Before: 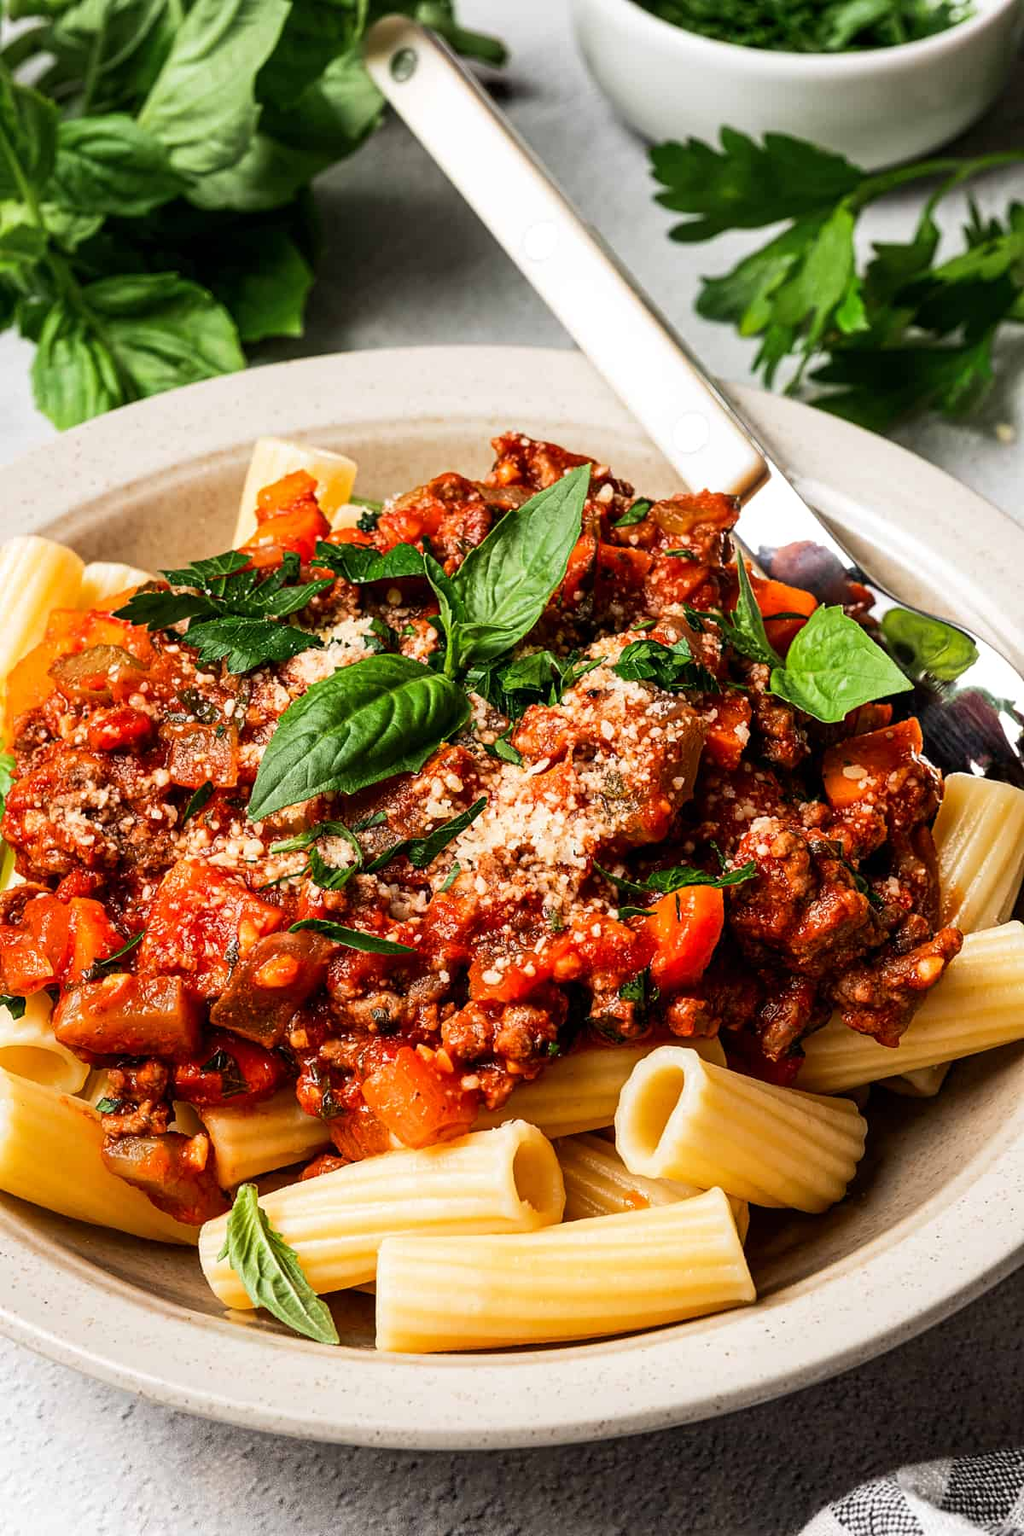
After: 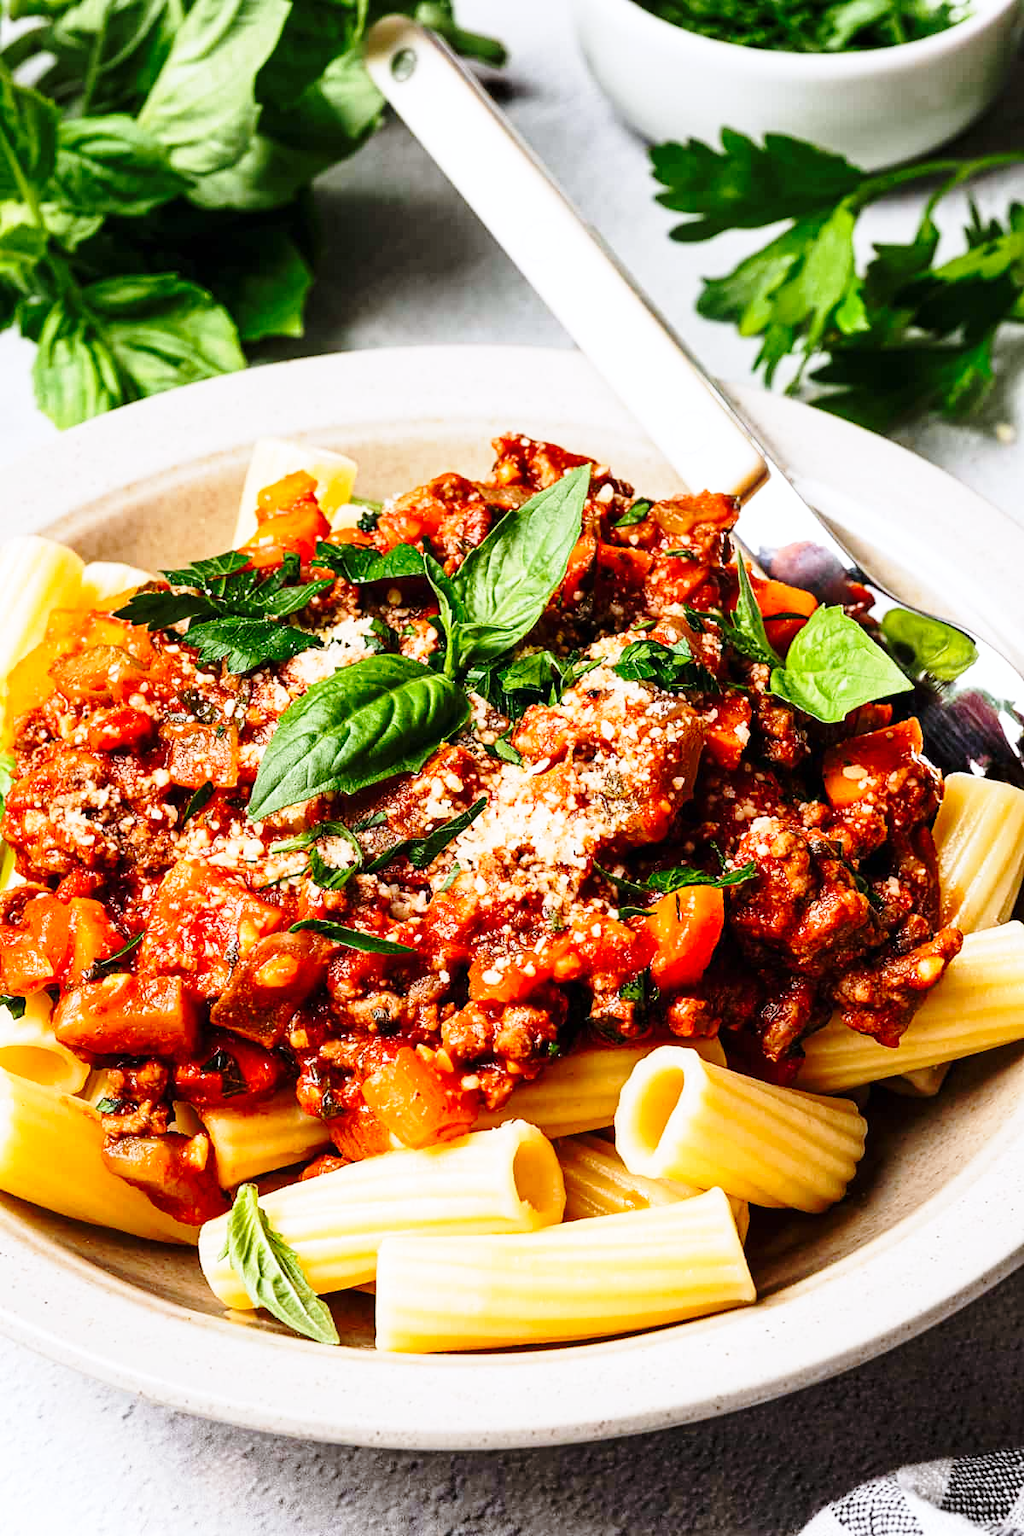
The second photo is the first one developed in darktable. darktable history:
base curve: curves: ch0 [(0, 0) (0.028, 0.03) (0.121, 0.232) (0.46, 0.748) (0.859, 0.968) (1, 1)], preserve colors none
white balance: red 0.984, blue 1.059
